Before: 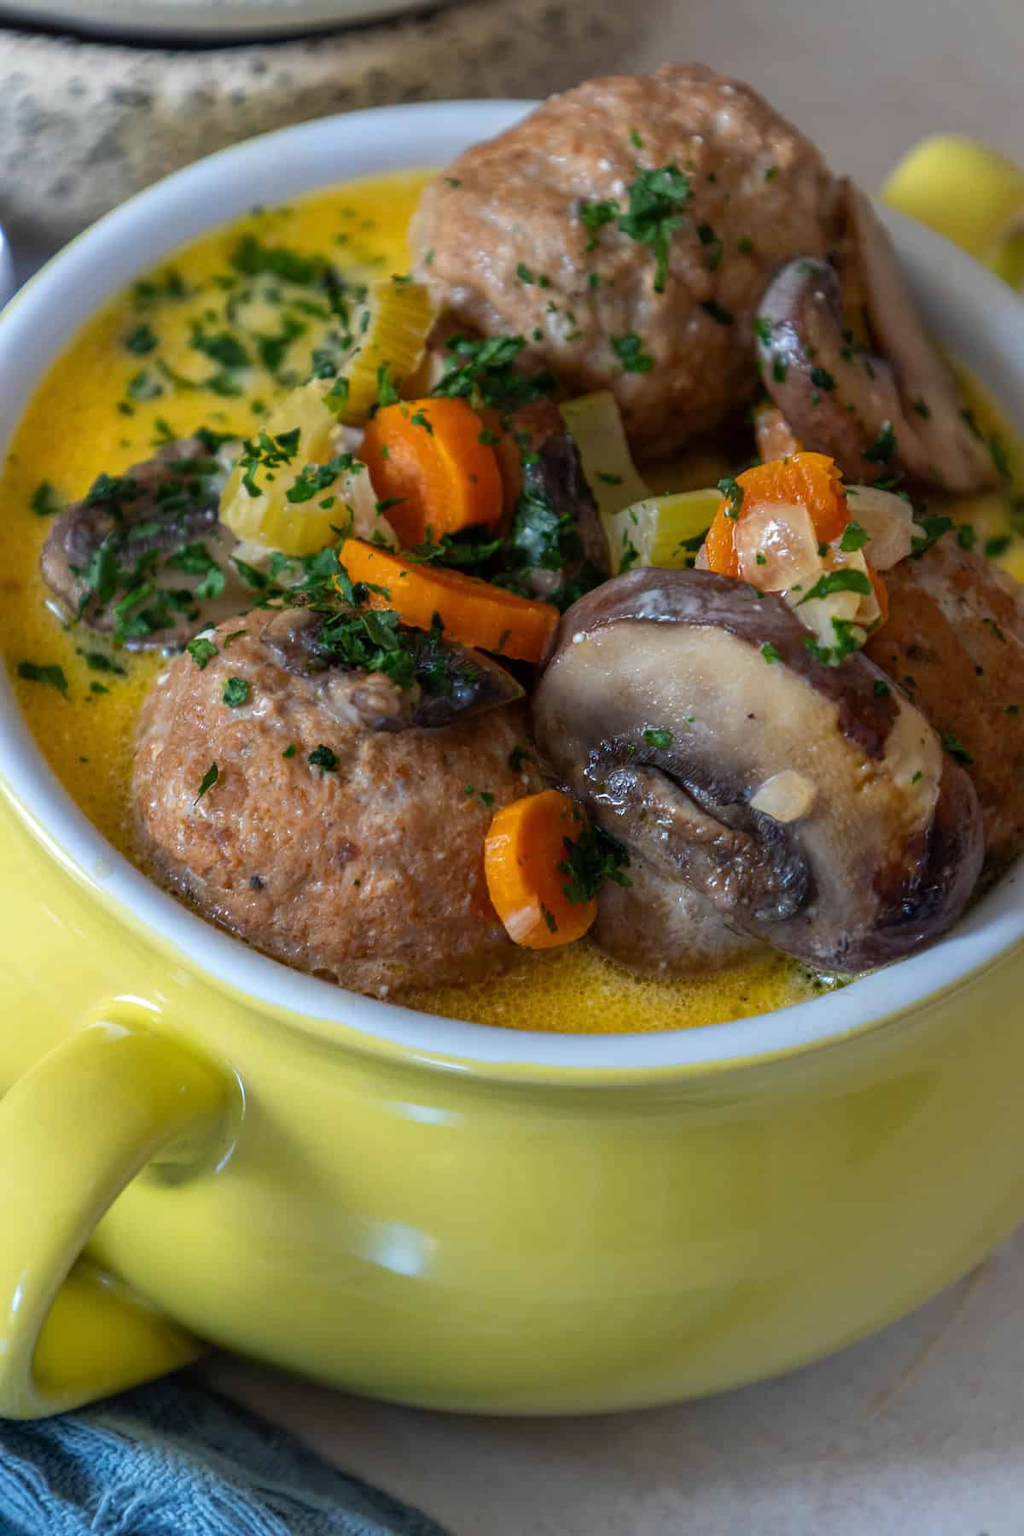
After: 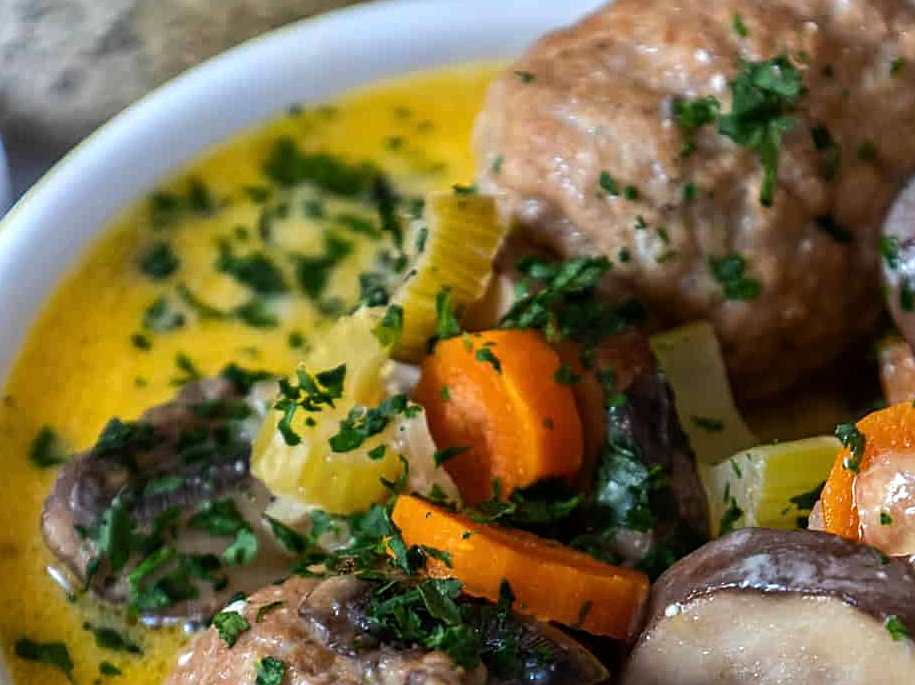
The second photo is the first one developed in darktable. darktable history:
tone equalizer: -8 EV -0.417 EV, -7 EV -0.389 EV, -6 EV -0.333 EV, -5 EV -0.222 EV, -3 EV 0.222 EV, -2 EV 0.333 EV, -1 EV 0.389 EV, +0 EV 0.417 EV, edges refinement/feathering 500, mask exposure compensation -1.25 EV, preserve details no
crop: left 0.579%, top 7.627%, right 23.167%, bottom 54.275%
sharpen: on, module defaults
